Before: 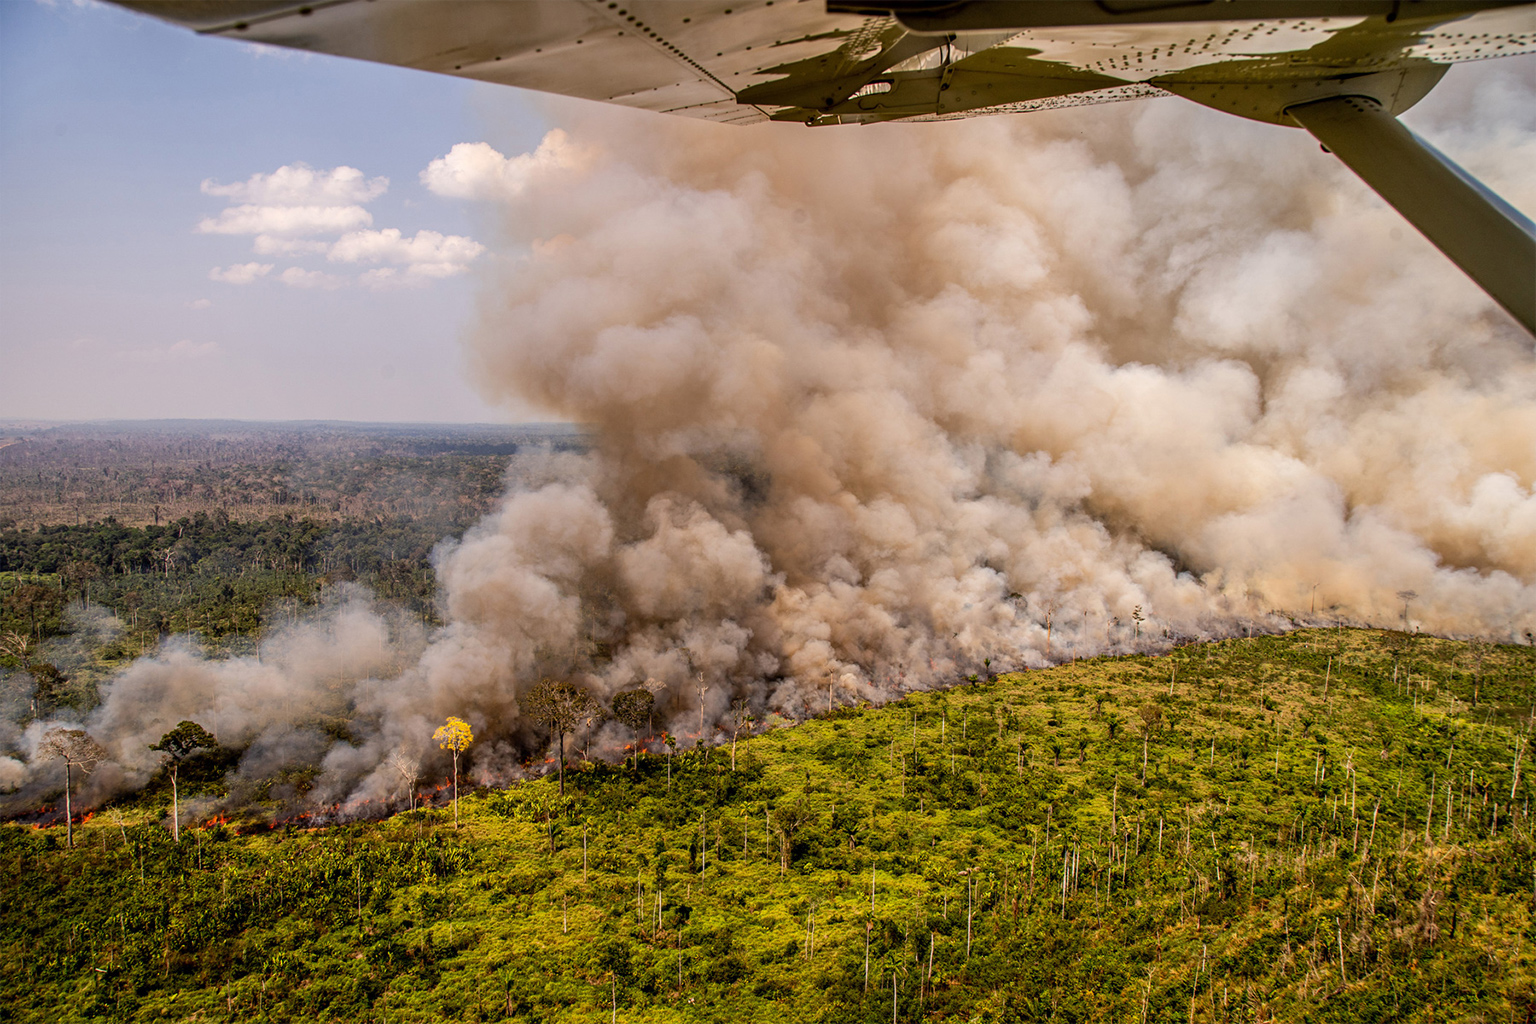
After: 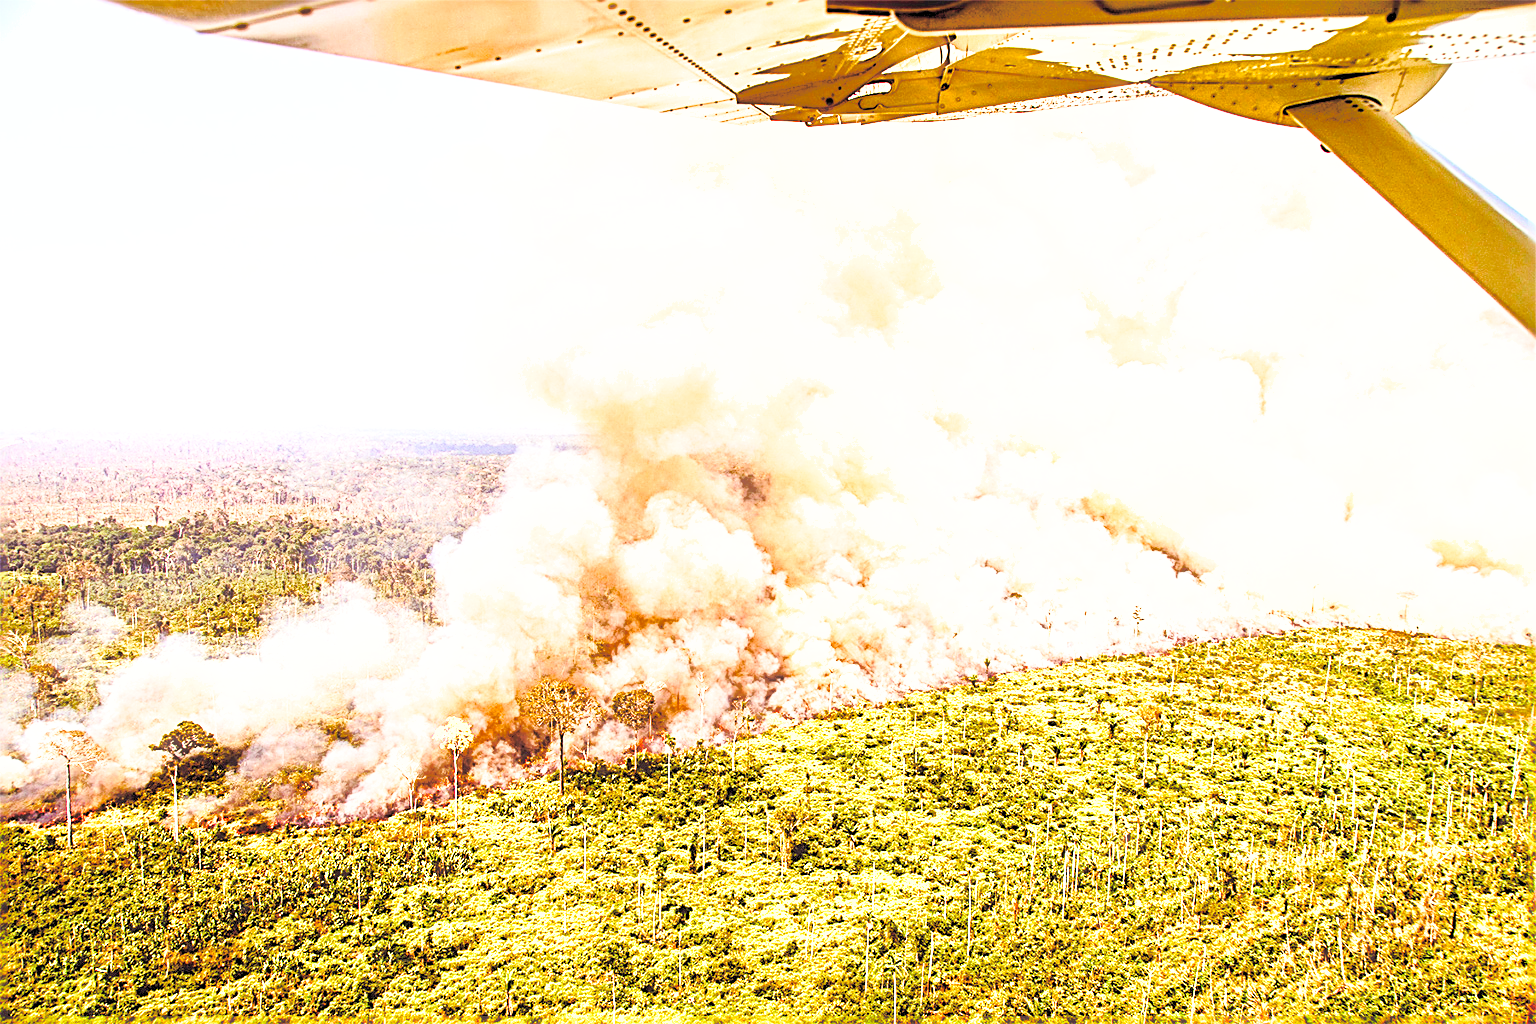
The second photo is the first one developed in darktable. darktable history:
haze removal: strength -0.106, compatibility mode true, adaptive false
shadows and highlights: on, module defaults
sharpen: radius 3.022, amount 0.765
exposure: black level correction 0, exposure 1.709 EV, compensate highlight preservation false
base curve: curves: ch0 [(0, 0) (0.028, 0.03) (0.121, 0.232) (0.46, 0.748) (0.859, 0.968) (1, 1)], preserve colors none
tone curve: curves: ch0 [(0, 0) (0.003, 0.004) (0.011, 0.014) (0.025, 0.032) (0.044, 0.057) (0.069, 0.089) (0.1, 0.128) (0.136, 0.174) (0.177, 0.227) (0.224, 0.287) (0.277, 0.354) (0.335, 0.427) (0.399, 0.507) (0.468, 0.582) (0.543, 0.653) (0.623, 0.726) (0.709, 0.799) (0.801, 0.876) (0.898, 0.937) (1, 1)], color space Lab, independent channels, preserve colors none
contrast brightness saturation: contrast 0.143, brightness 0.228
color balance rgb: shadows lift › chroma 1.015%, shadows lift › hue 243.46°, power › chroma 1.547%, power › hue 26.79°, linear chroma grading › global chroma 14.885%, perceptual saturation grading › global saturation 20%, perceptual saturation grading › highlights -50.445%, perceptual saturation grading › shadows 30.303%
